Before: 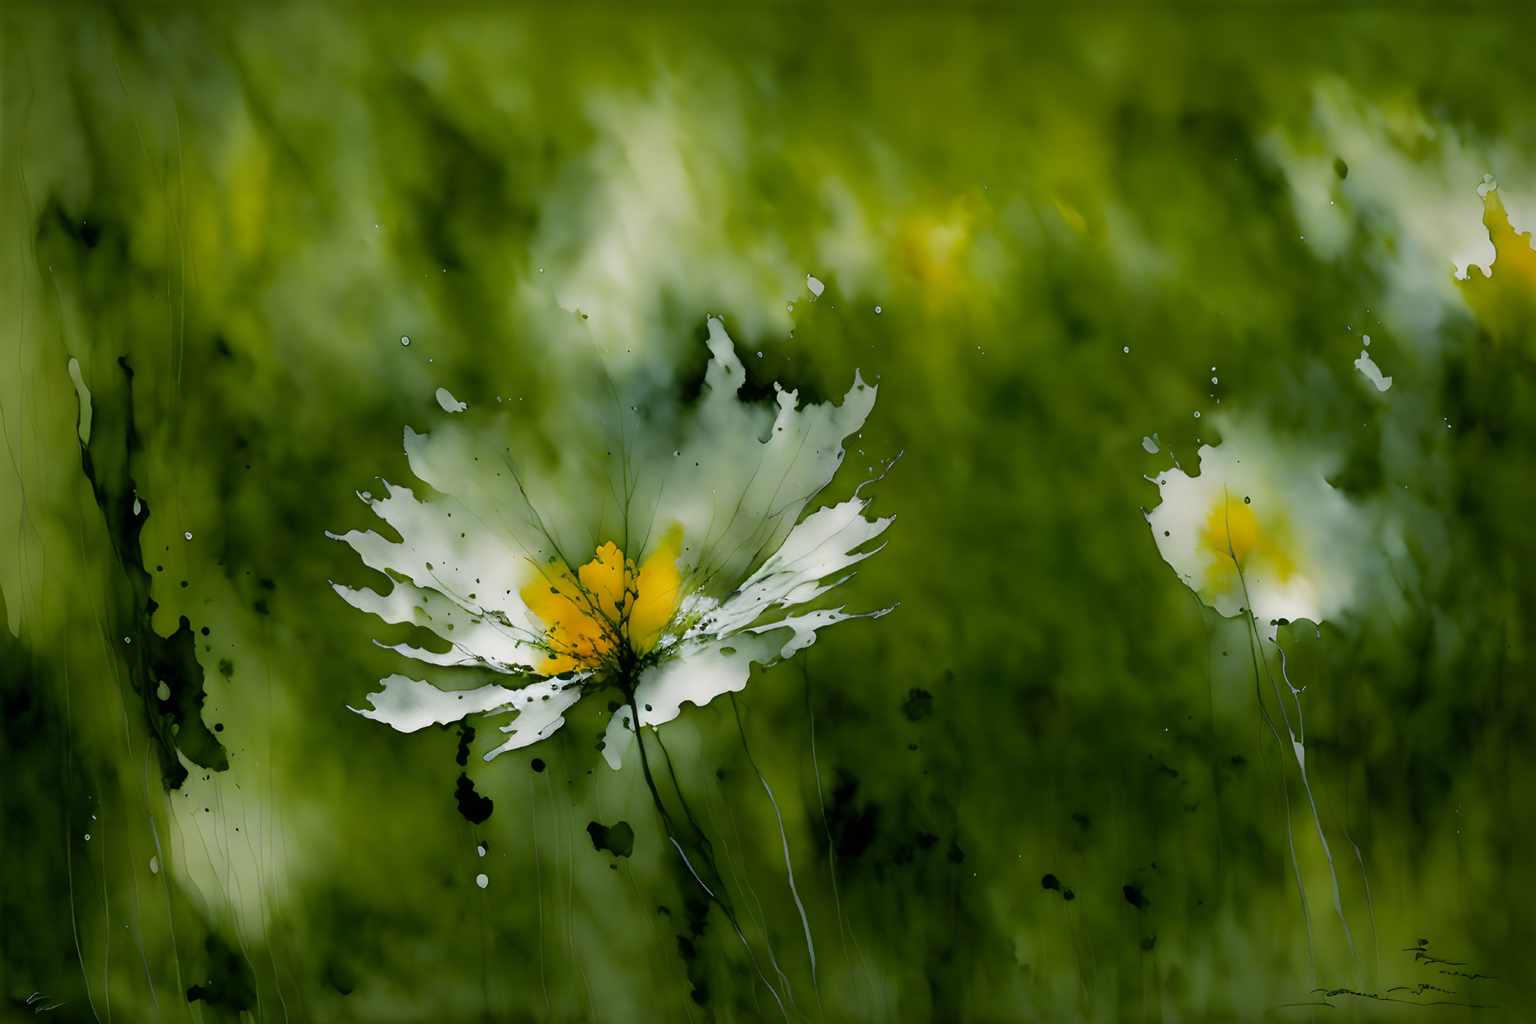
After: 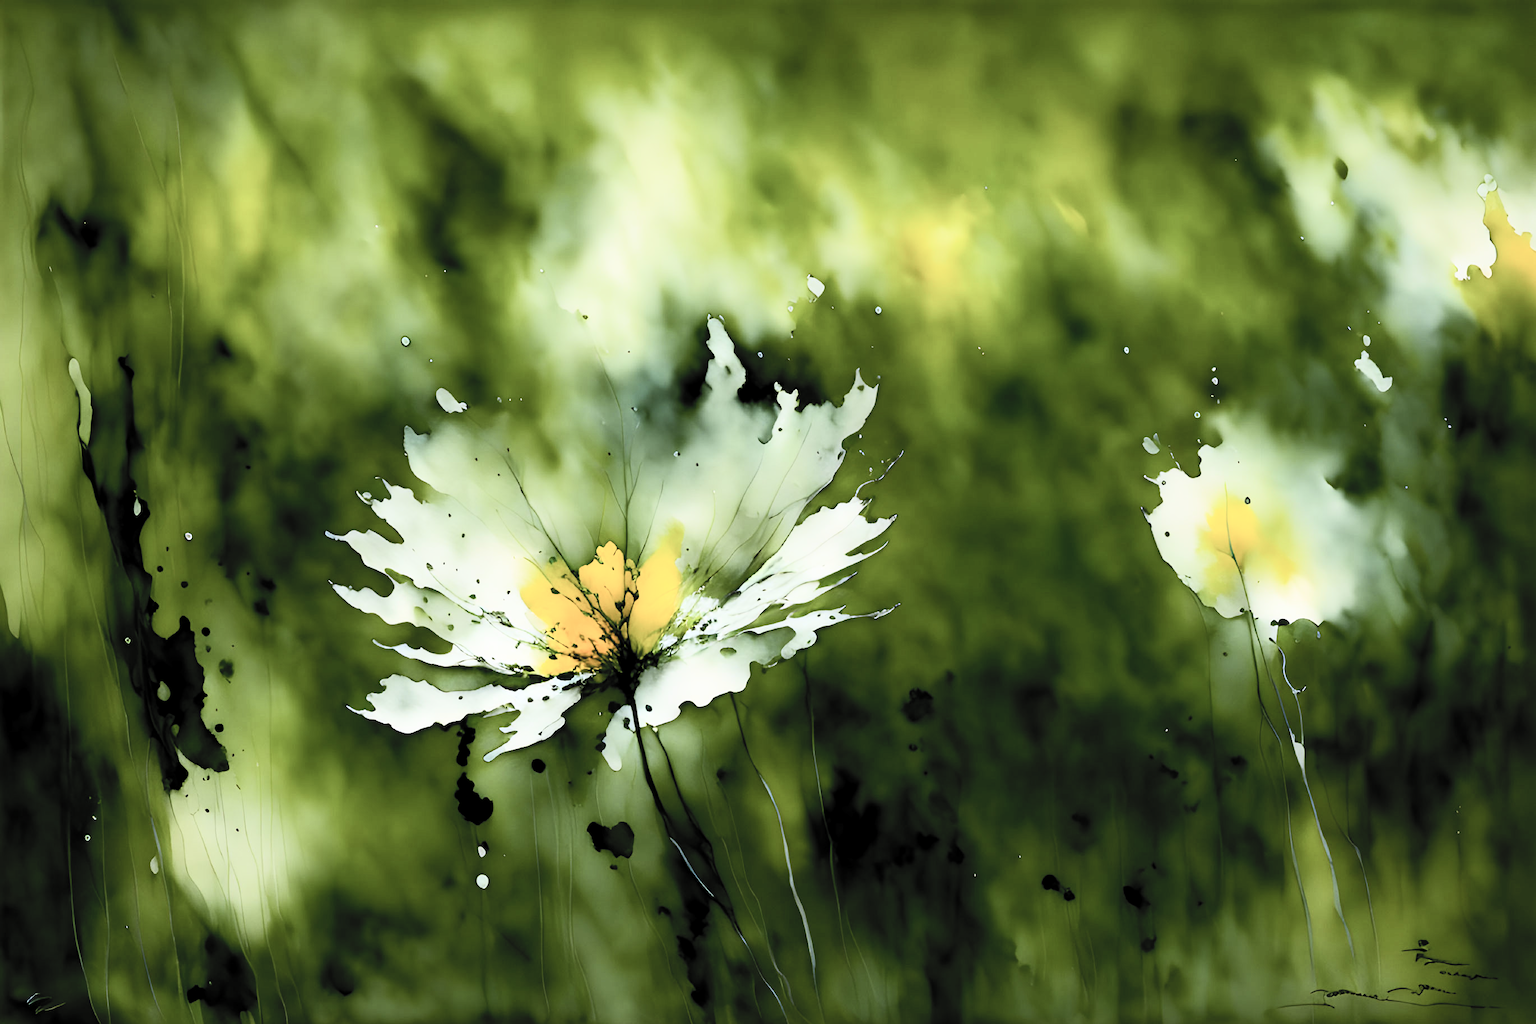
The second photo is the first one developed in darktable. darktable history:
contrast brightness saturation: contrast 0.39, brightness 0.529
color balance rgb: shadows lift › chroma 0.912%, shadows lift › hue 112.02°, linear chroma grading › shadows 16.057%, perceptual saturation grading › global saturation -11.447%
filmic rgb: black relative exposure -8.73 EV, white relative exposure 2.72 EV, threshold 2.94 EV, target black luminance 0%, hardness 6.25, latitude 76.59%, contrast 1.326, shadows ↔ highlights balance -0.324%, enable highlight reconstruction true
